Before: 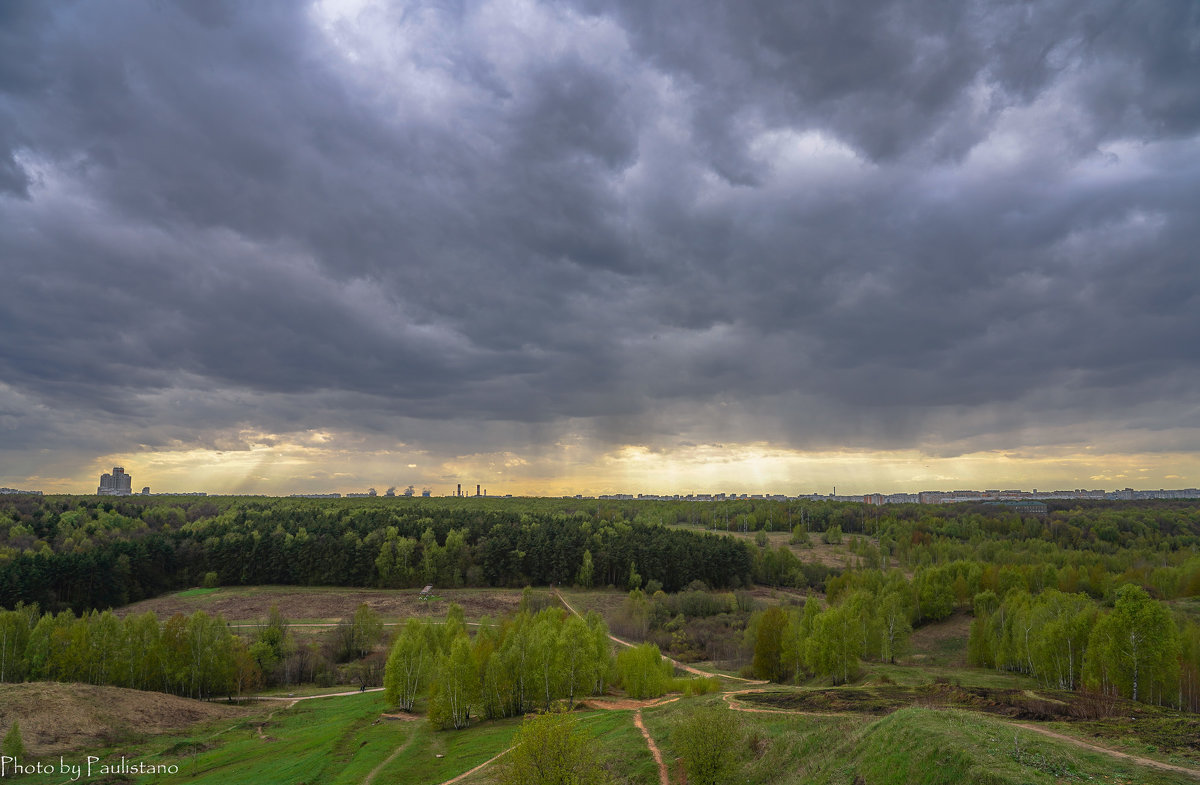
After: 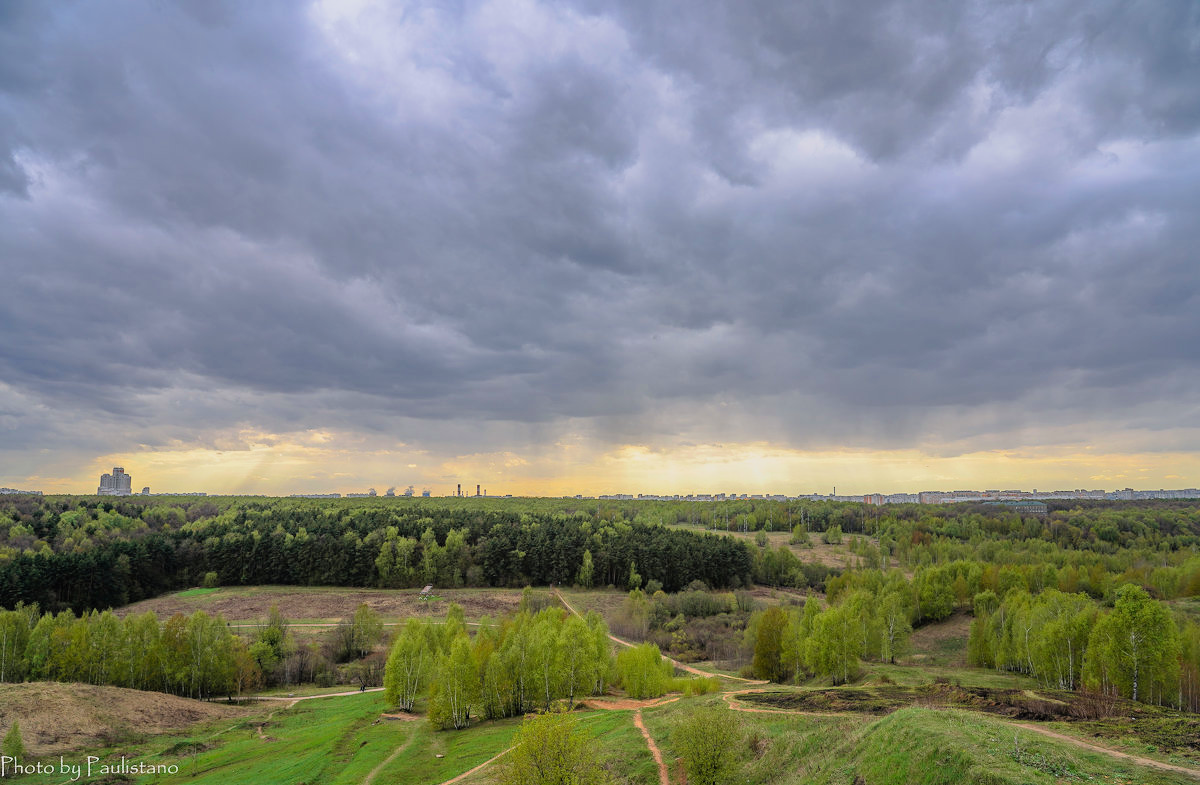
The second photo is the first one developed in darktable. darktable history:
filmic rgb: black relative exposure -7.15 EV, white relative exposure 5.36 EV, hardness 3.02, color science v6 (2022)
exposure: black level correction 0, exposure 0.9 EV, compensate highlight preservation false
